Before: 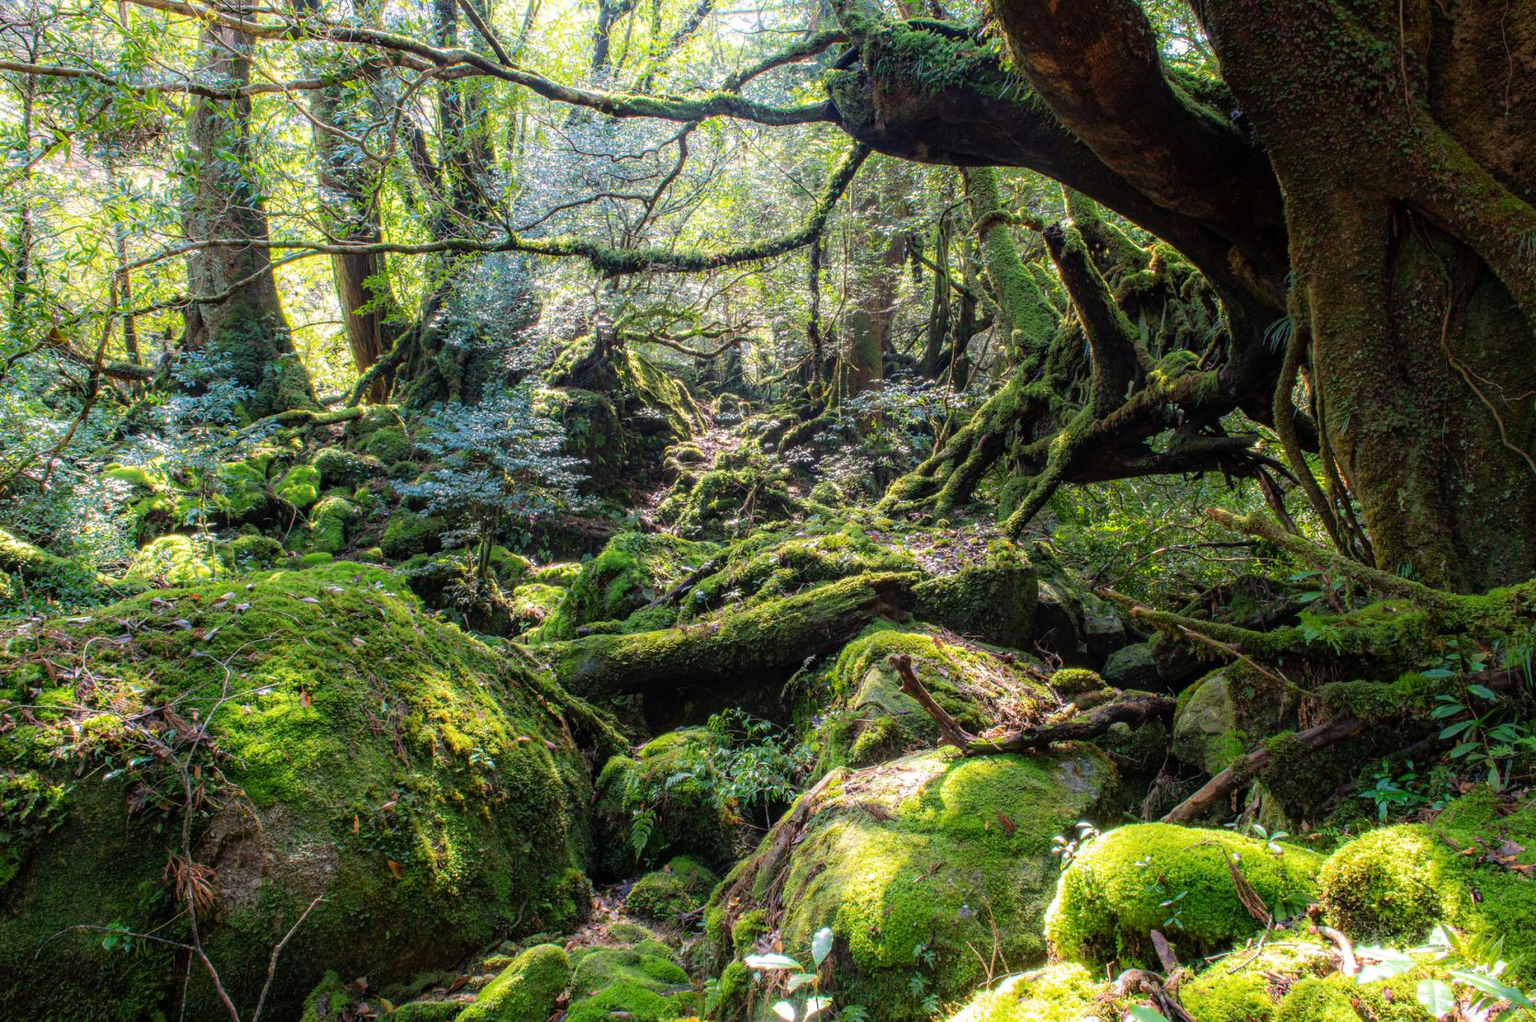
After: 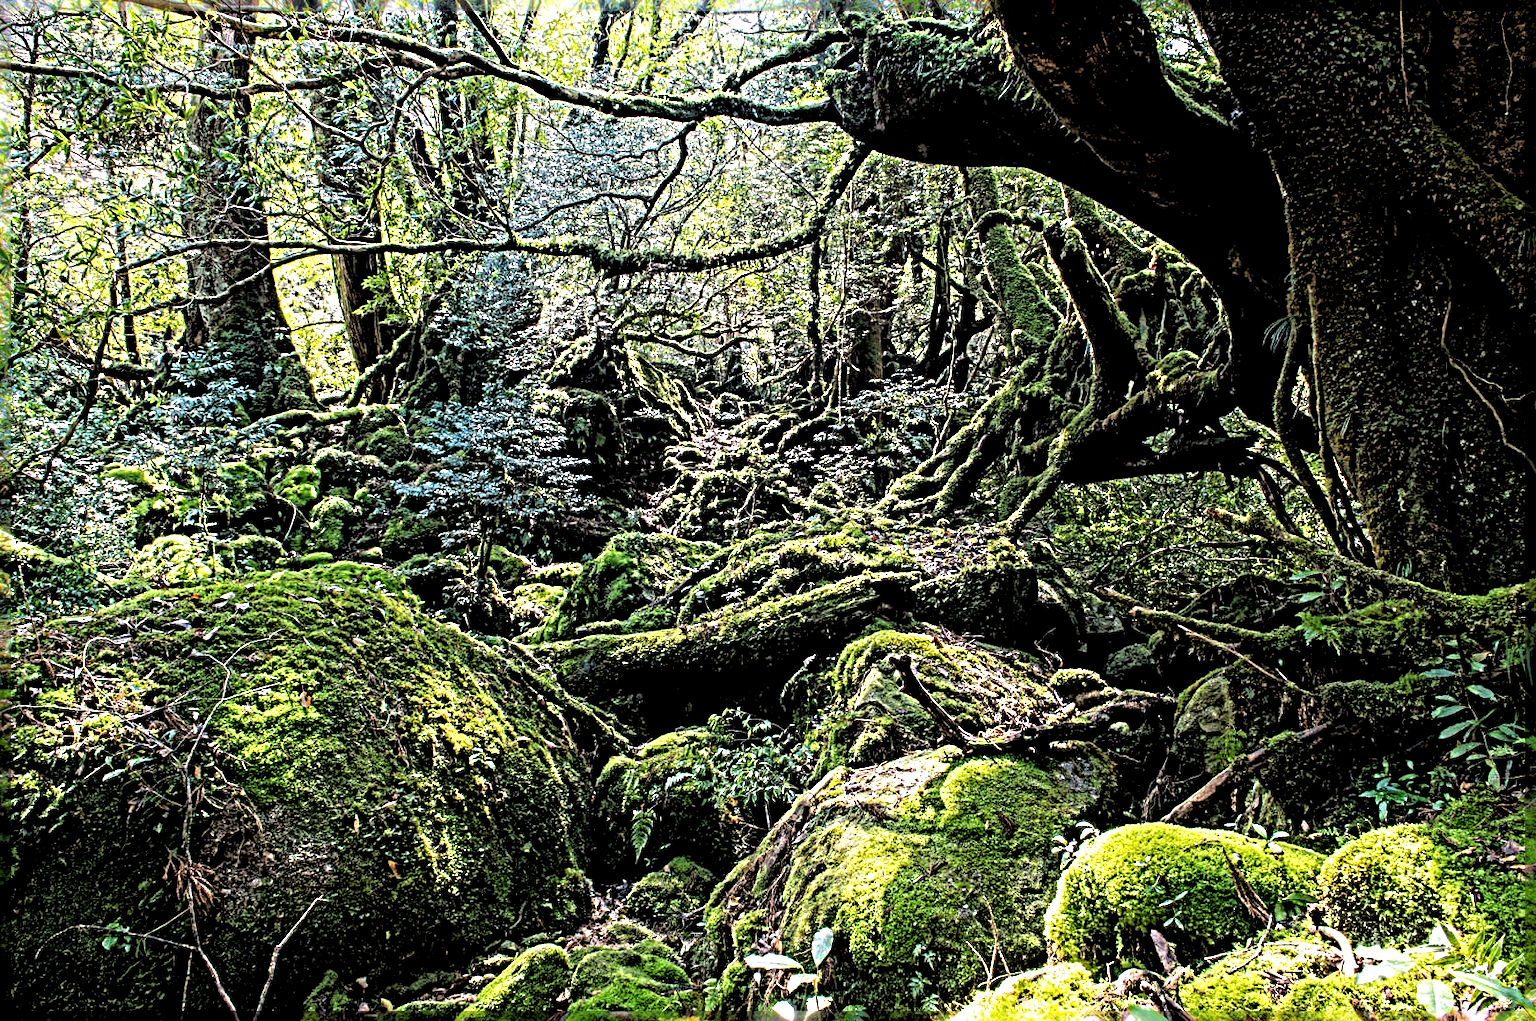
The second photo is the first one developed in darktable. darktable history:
sharpen: radius 6.3, amount 1.8, threshold 0
rgb levels: levels [[0.034, 0.472, 0.904], [0, 0.5, 1], [0, 0.5, 1]]
